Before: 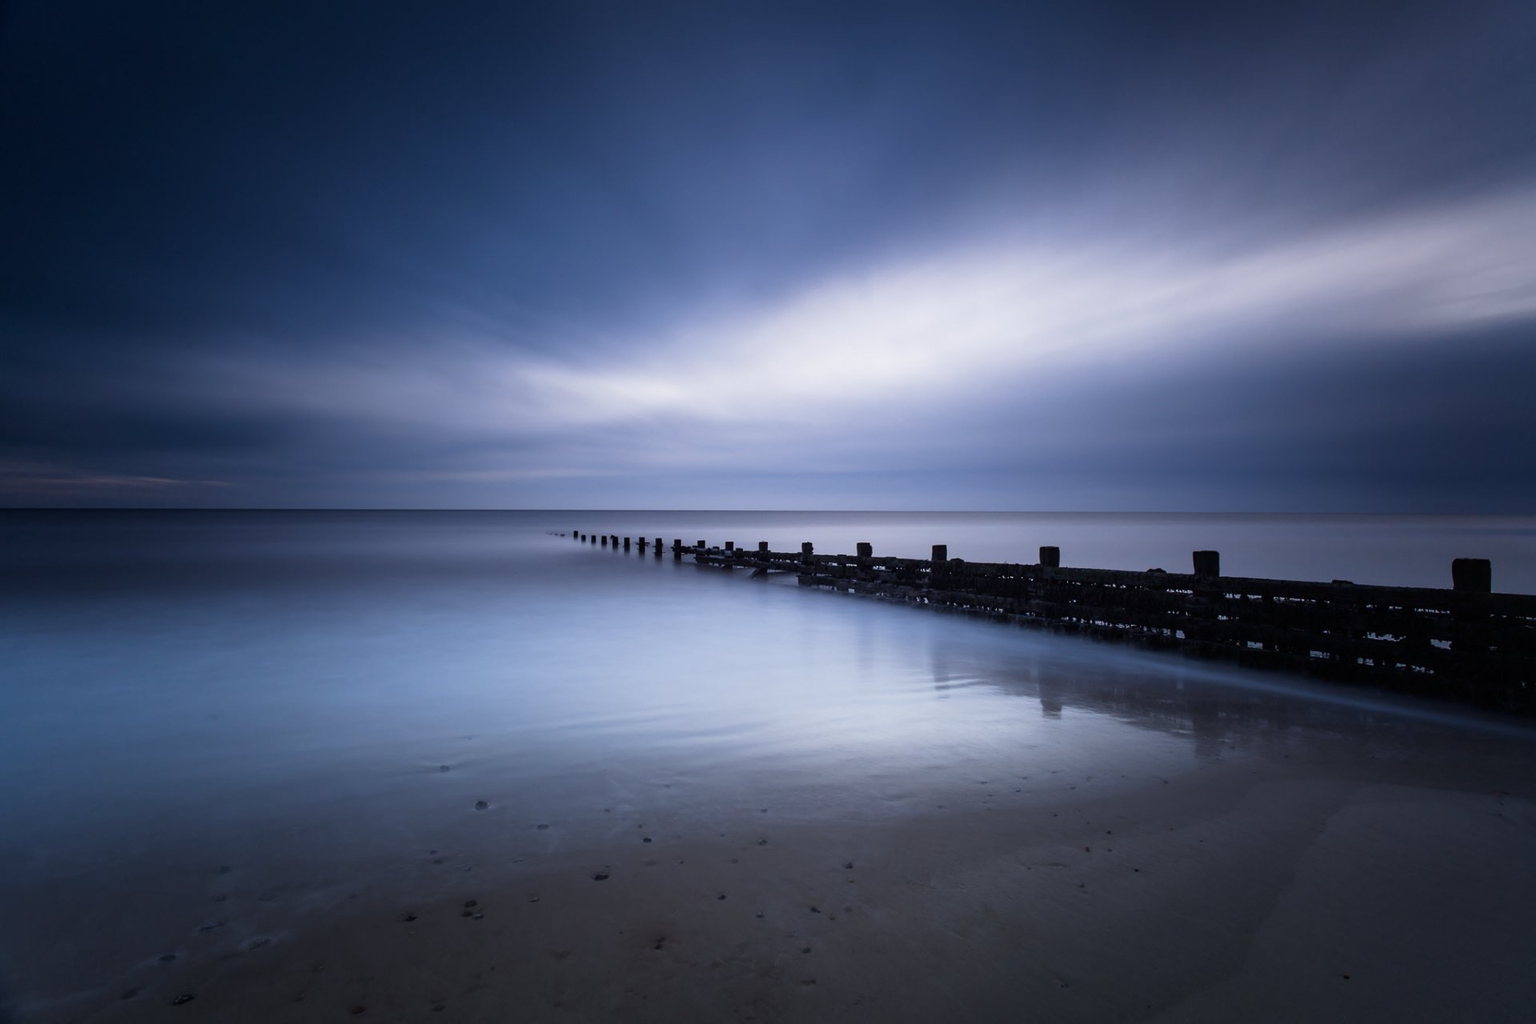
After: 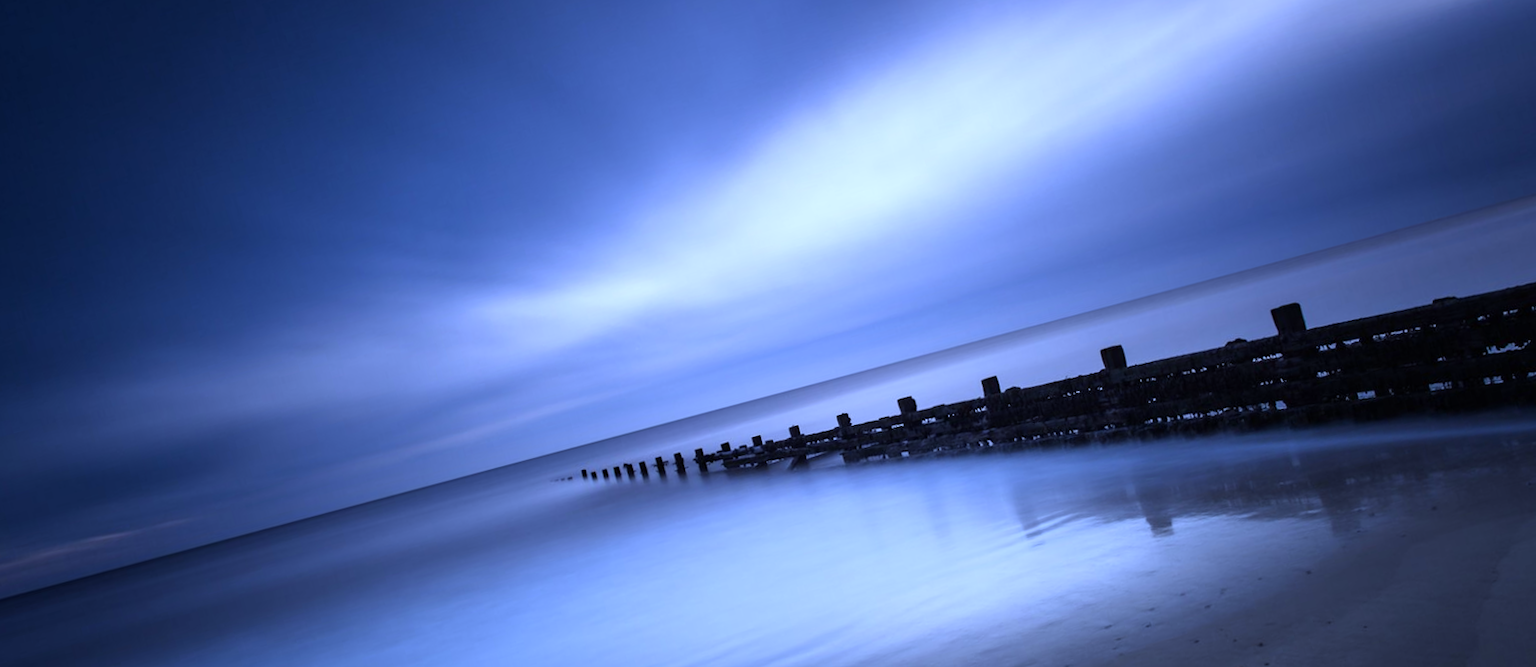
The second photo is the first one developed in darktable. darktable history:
rotate and perspective: rotation -14.8°, crop left 0.1, crop right 0.903, crop top 0.25, crop bottom 0.748
white balance: red 0.871, blue 1.249
crop and rotate: angle 0.2°, left 0.275%, right 3.127%, bottom 14.18%
exposure: exposure 0.15 EV, compensate highlight preservation false
